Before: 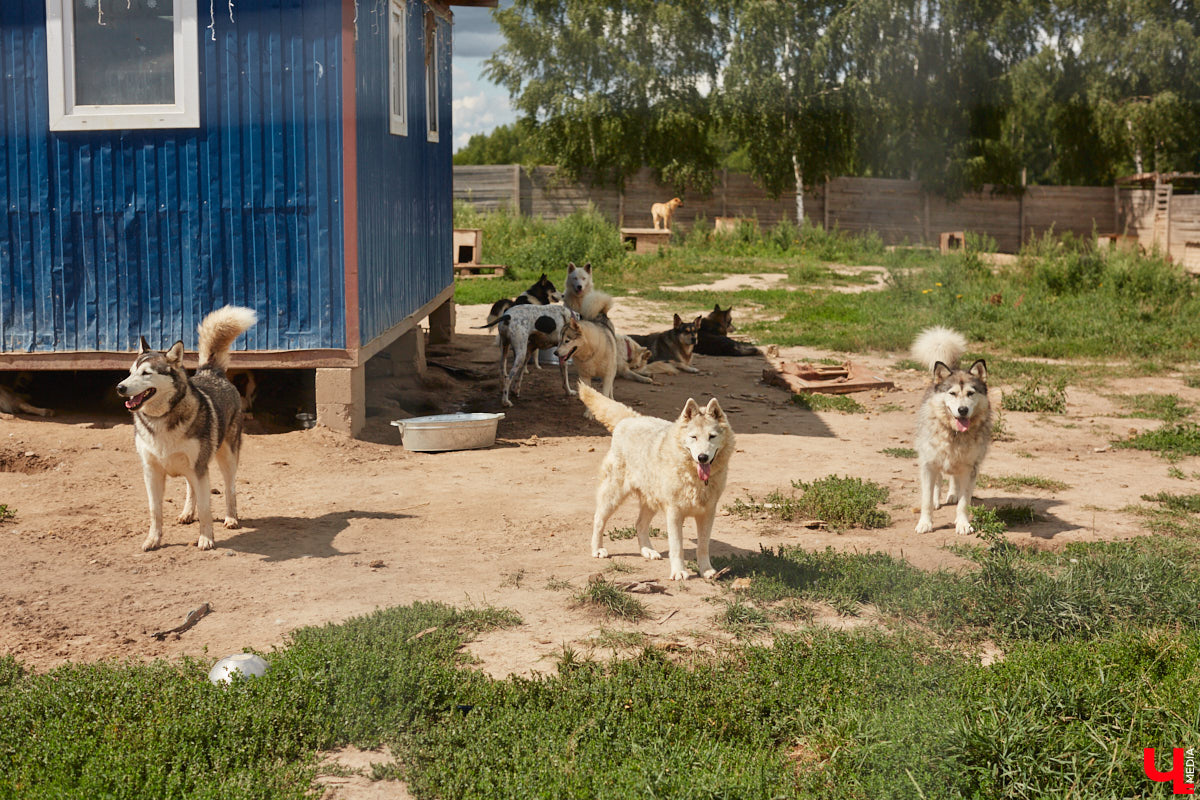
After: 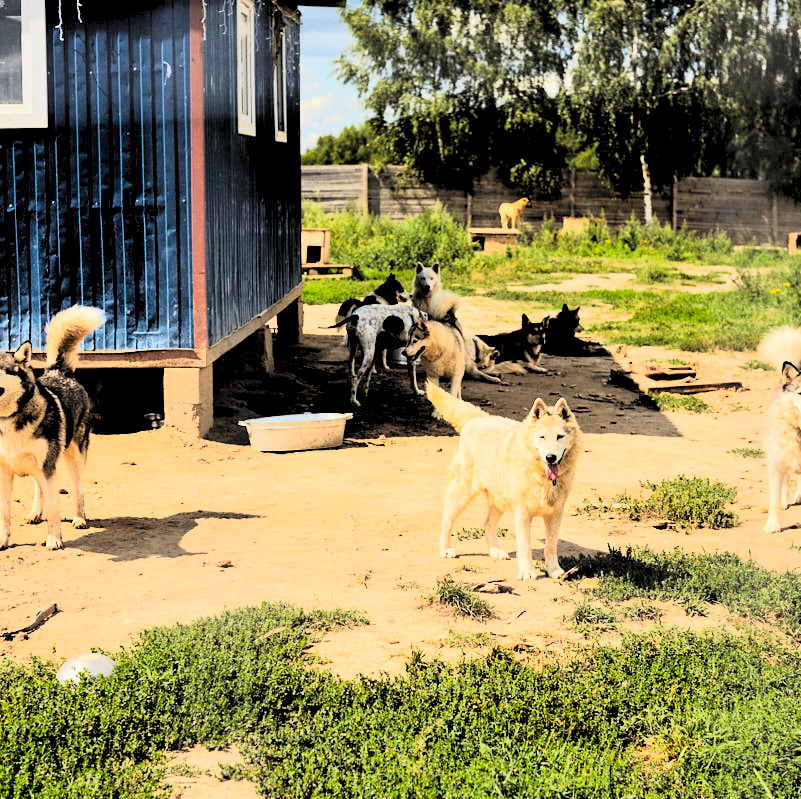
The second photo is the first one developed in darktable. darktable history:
contrast brightness saturation: contrast 0.202, brightness 0.202, saturation 0.798
tone curve: curves: ch0 [(0, 0) (0.003, 0.195) (0.011, 0.161) (0.025, 0.21) (0.044, 0.24) (0.069, 0.254) (0.1, 0.283) (0.136, 0.347) (0.177, 0.412) (0.224, 0.455) (0.277, 0.531) (0.335, 0.606) (0.399, 0.679) (0.468, 0.748) (0.543, 0.814) (0.623, 0.876) (0.709, 0.927) (0.801, 0.949) (0.898, 0.962) (1, 1)], color space Lab, independent channels, preserve colors none
levels: levels [0.514, 0.759, 1]
crop and rotate: left 12.72%, right 20.492%
